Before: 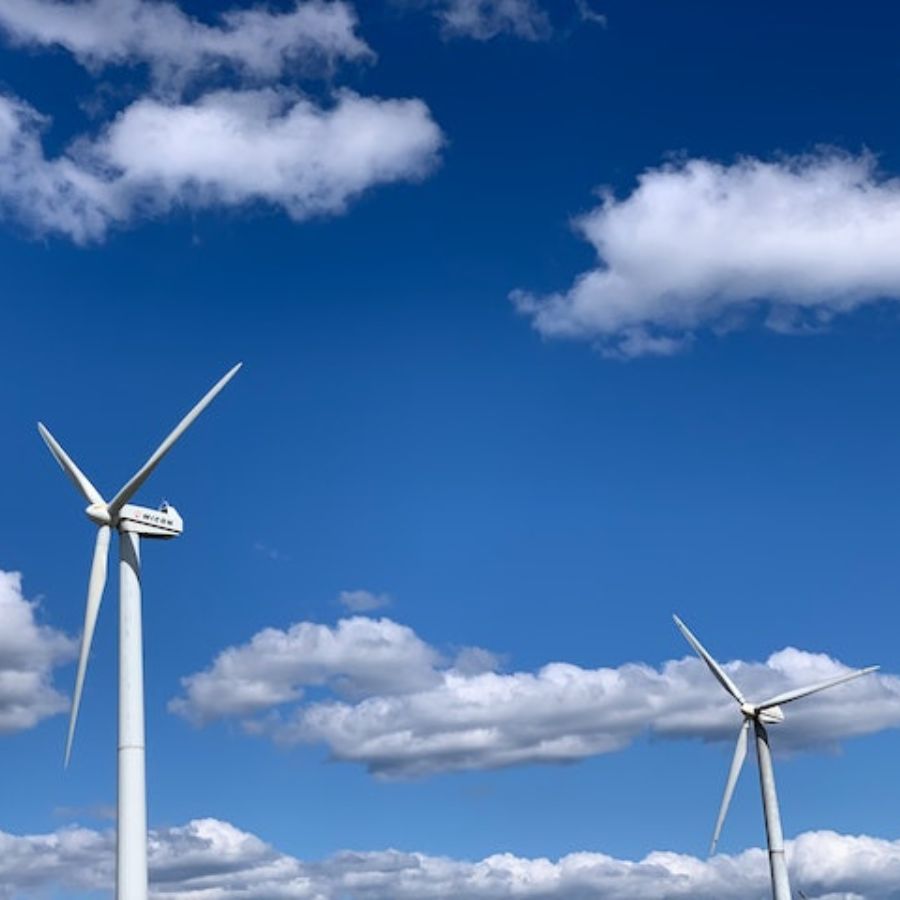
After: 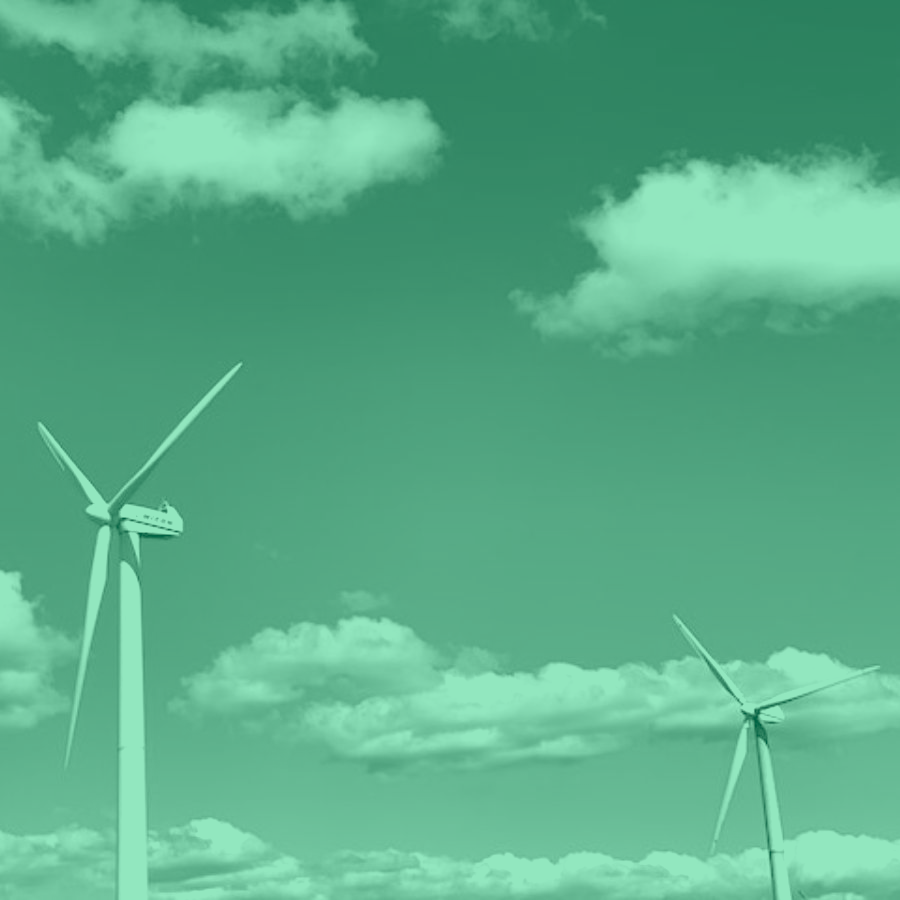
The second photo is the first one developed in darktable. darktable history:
exposure: exposure 0.74 EV, compensate highlight preservation false
colorize: hue 147.6°, saturation 65%, lightness 21.64%
velvia: on, module defaults
